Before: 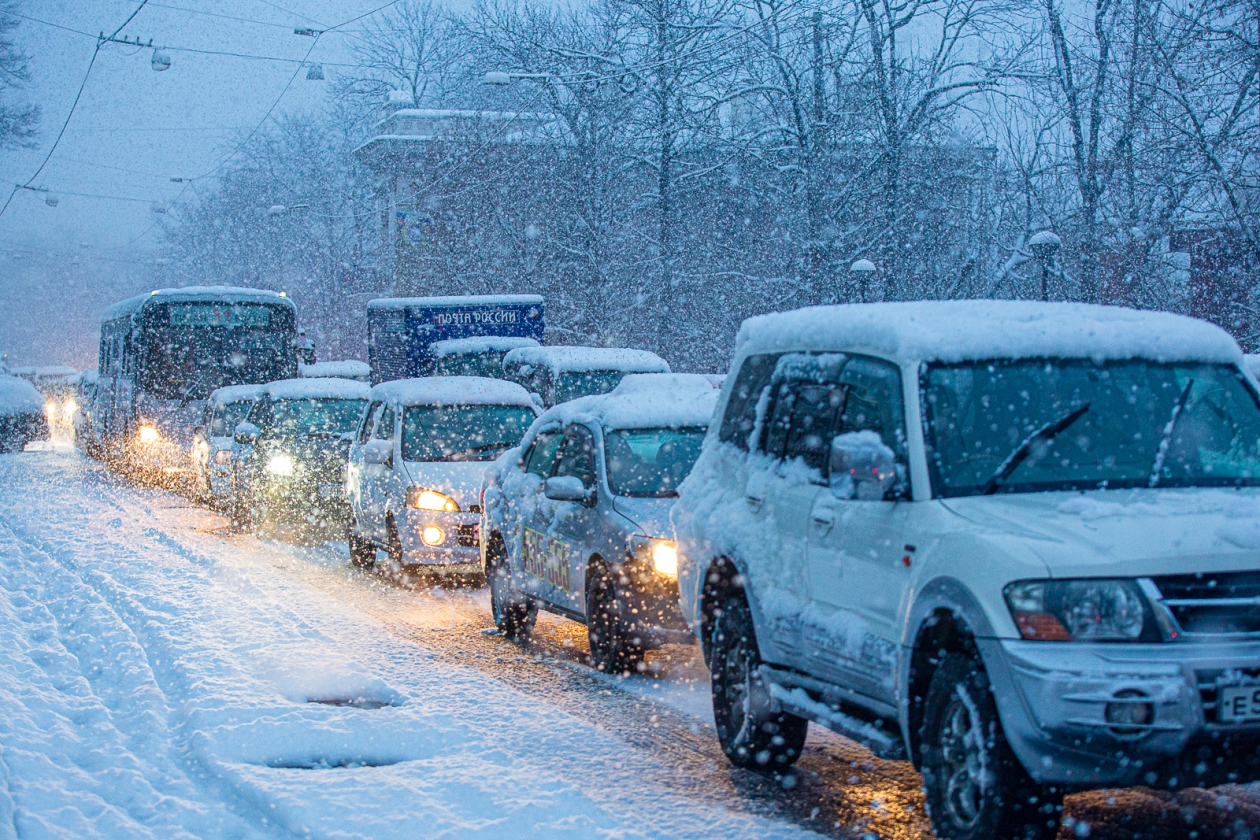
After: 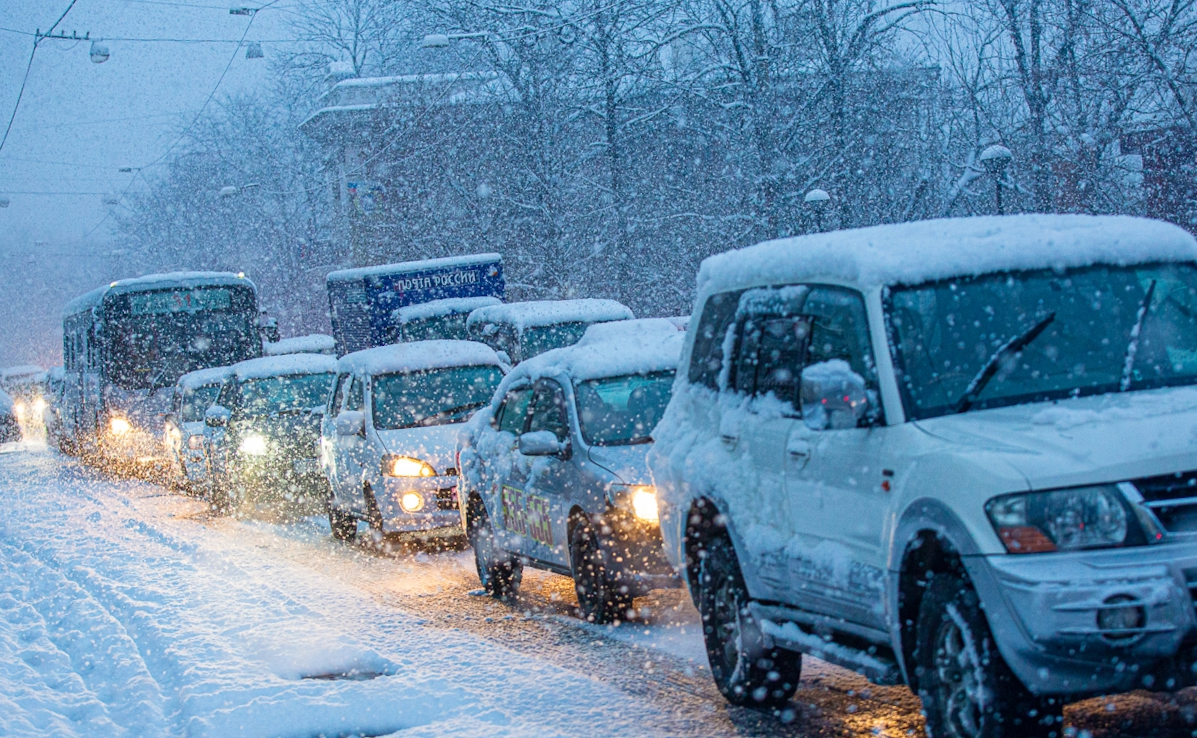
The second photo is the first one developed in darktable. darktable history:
rotate and perspective: rotation -5°, crop left 0.05, crop right 0.952, crop top 0.11, crop bottom 0.89
